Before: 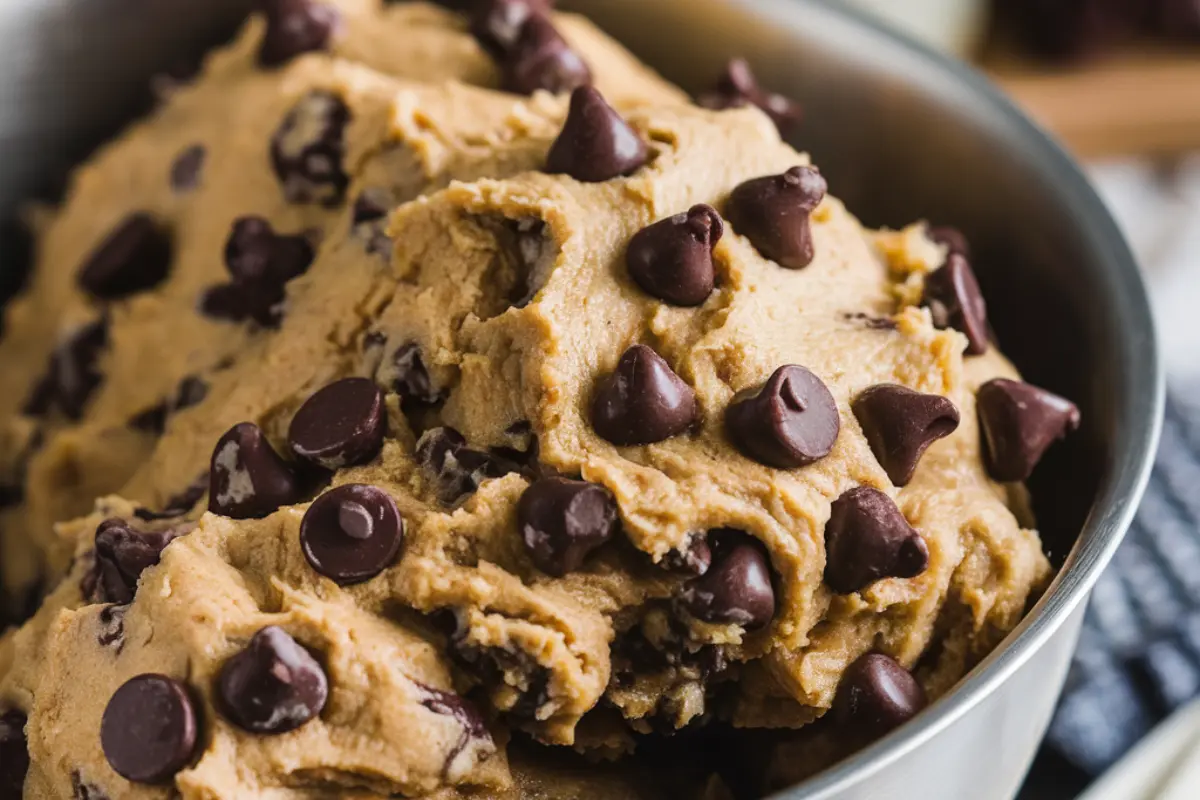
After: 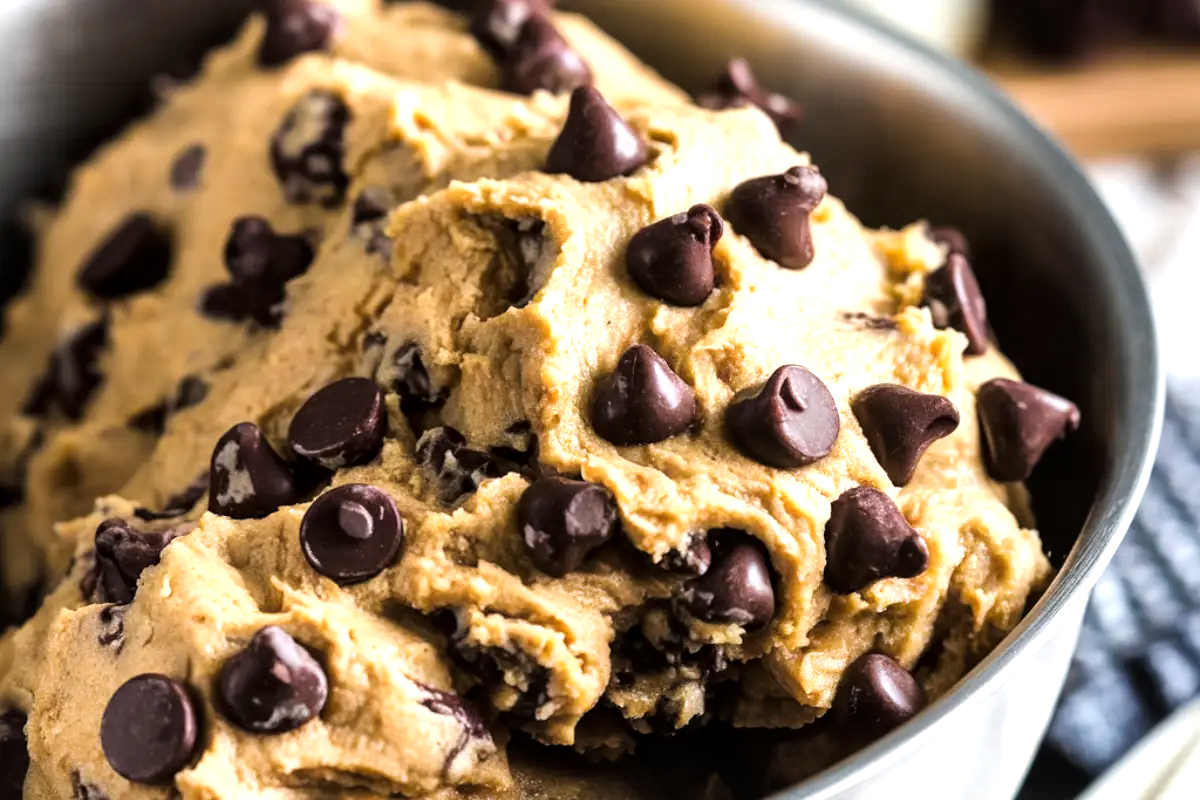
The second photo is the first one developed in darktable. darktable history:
tone equalizer: -8 EV -0.734 EV, -7 EV -0.668 EV, -6 EV -0.618 EV, -5 EV -0.361 EV, -3 EV 0.372 EV, -2 EV 0.6 EV, -1 EV 0.691 EV, +0 EV 0.762 EV
local contrast: mode bilateral grid, contrast 21, coarseness 50, detail 147%, midtone range 0.2
